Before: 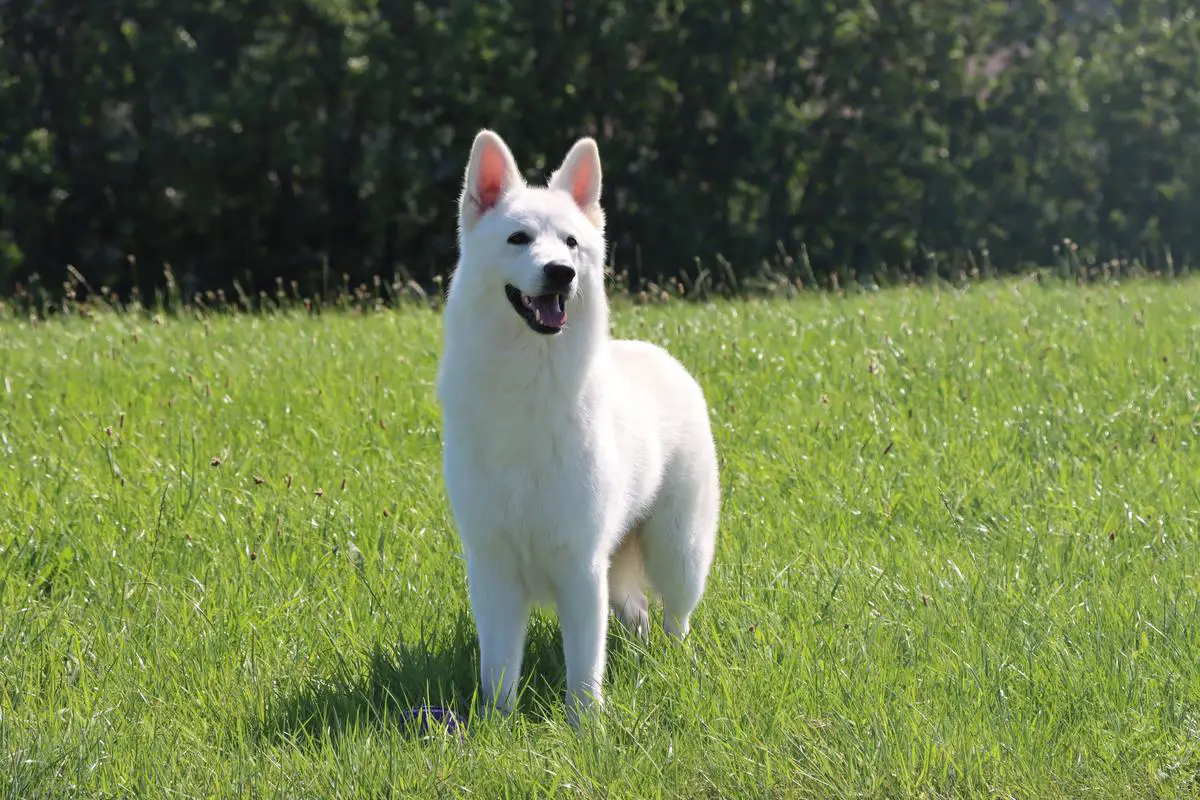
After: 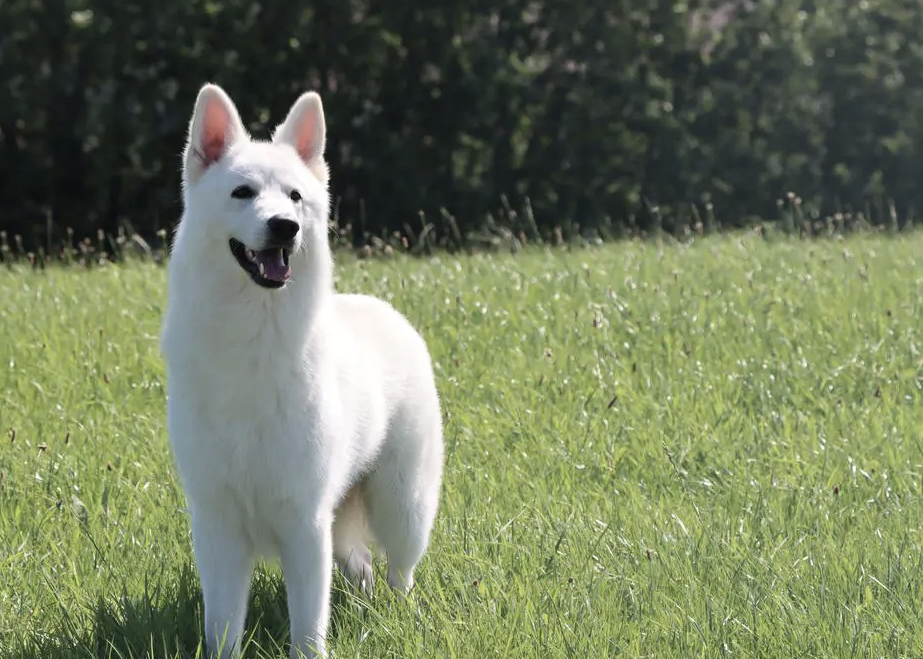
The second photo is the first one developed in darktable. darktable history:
crop: left 23.028%, top 5.873%, bottom 11.633%
contrast brightness saturation: contrast 0.1, saturation -0.284
